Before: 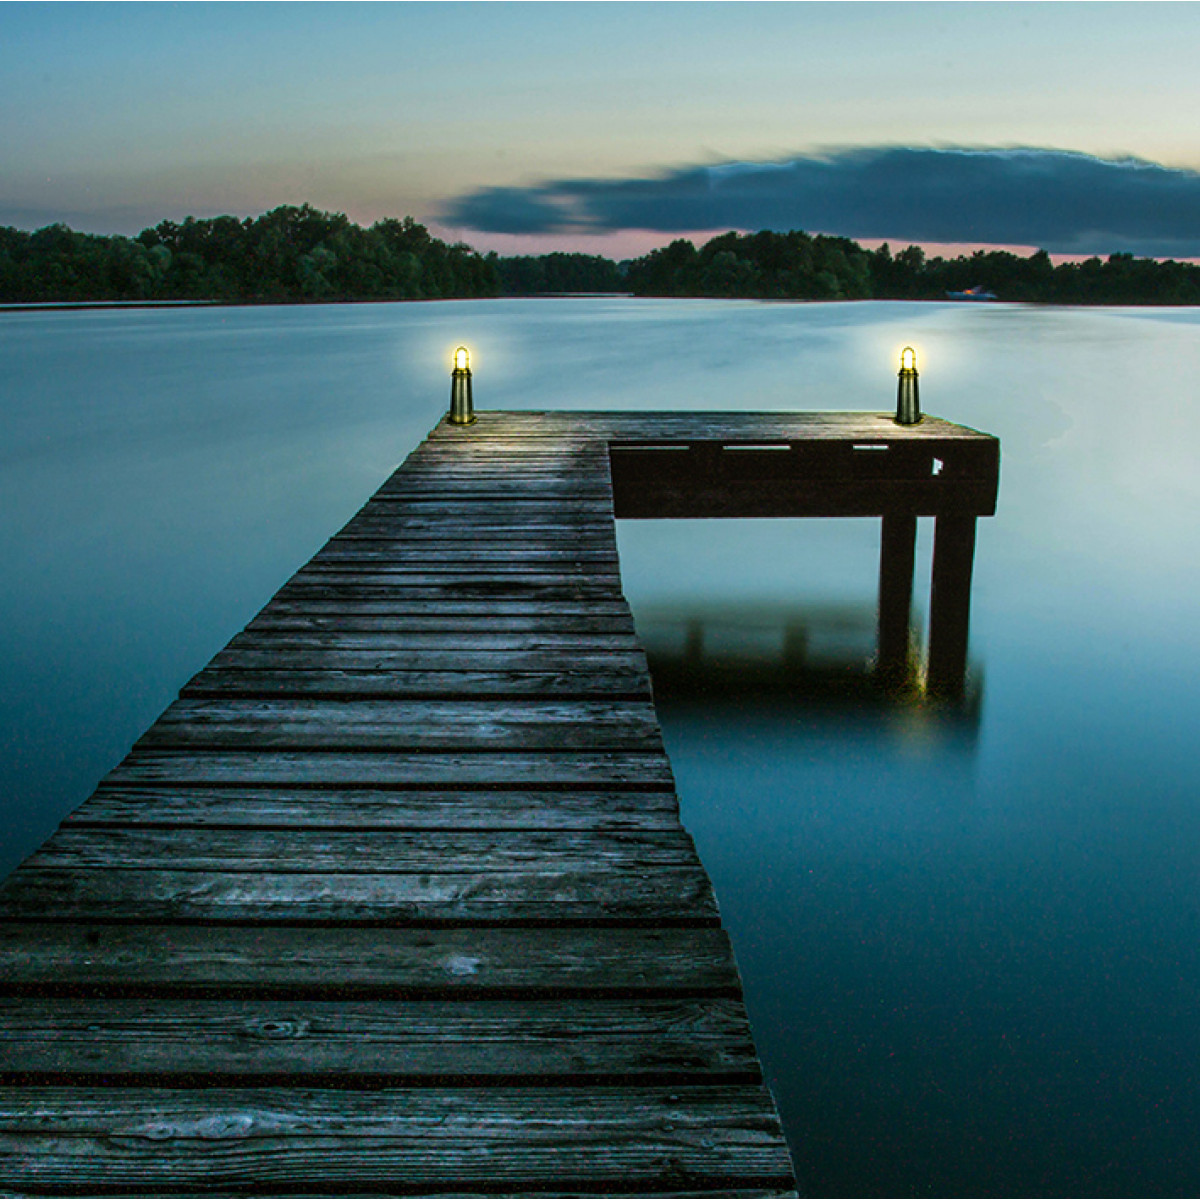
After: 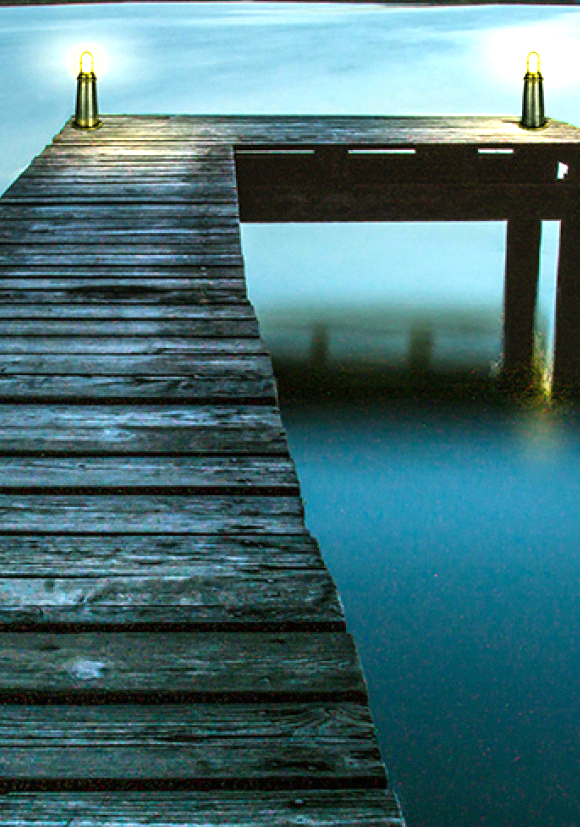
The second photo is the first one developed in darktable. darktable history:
exposure: exposure 1.064 EV, compensate exposure bias true, compensate highlight preservation false
crop: left 31.307%, top 24.689%, right 20.337%, bottom 6.346%
